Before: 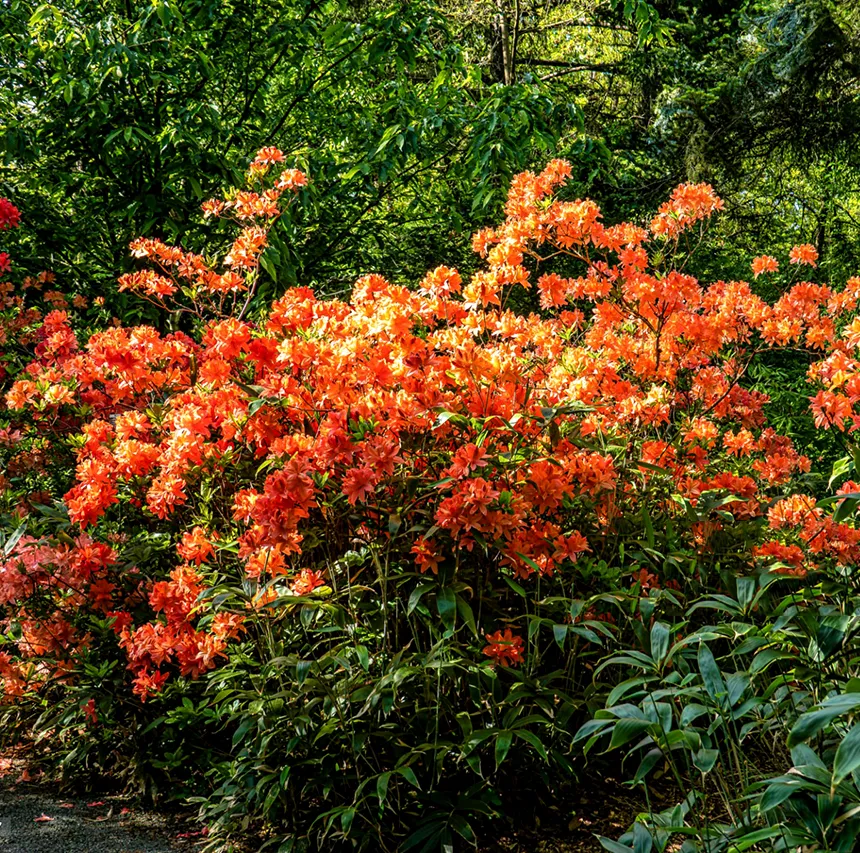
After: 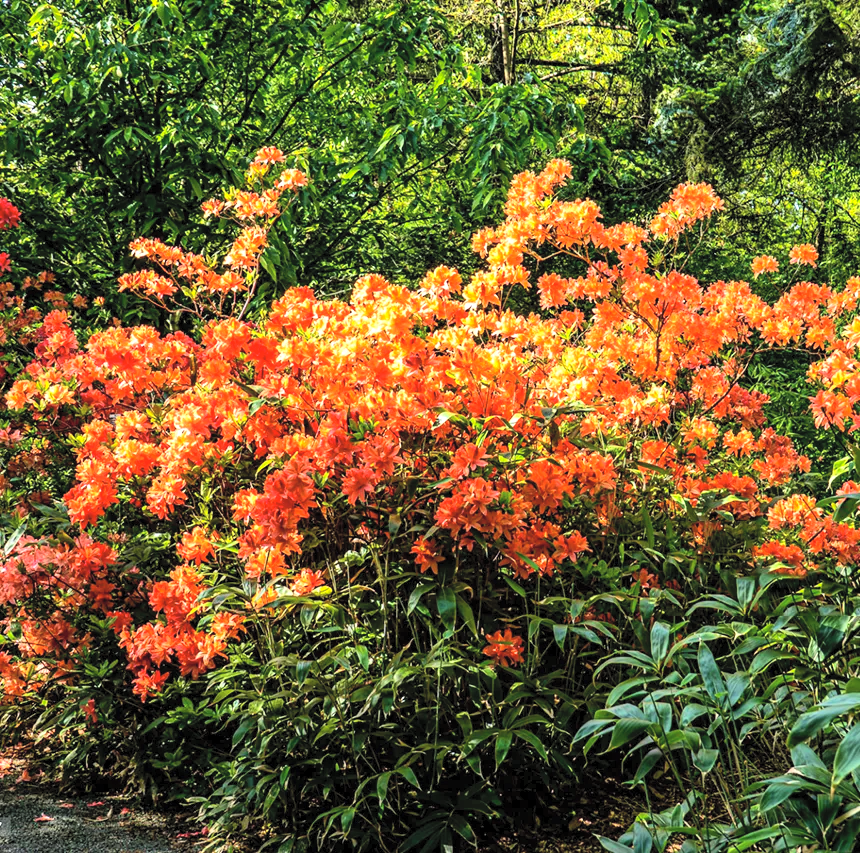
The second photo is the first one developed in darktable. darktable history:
tone equalizer: -8 EV -0.417 EV, -7 EV -0.389 EV, -6 EV -0.333 EV, -5 EV -0.222 EV, -3 EV 0.222 EV, -2 EV 0.333 EV, -1 EV 0.389 EV, +0 EV 0.417 EV, edges refinement/feathering 500, mask exposure compensation -1.57 EV, preserve details no
contrast brightness saturation: contrast 0.1, brightness 0.3, saturation 0.14
